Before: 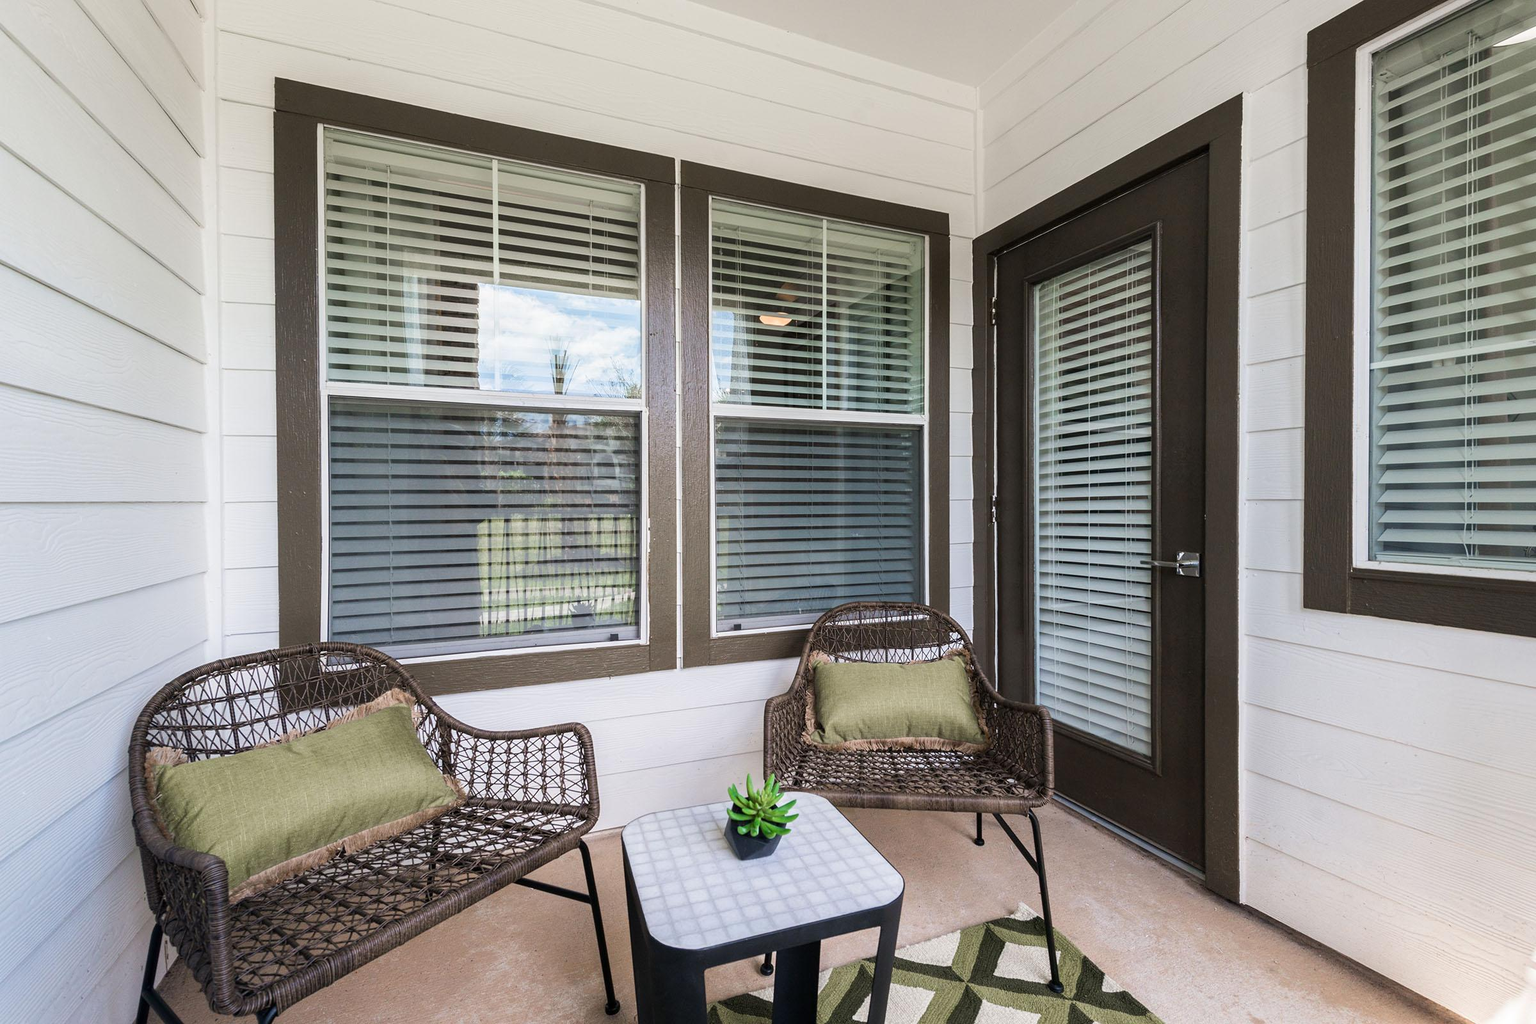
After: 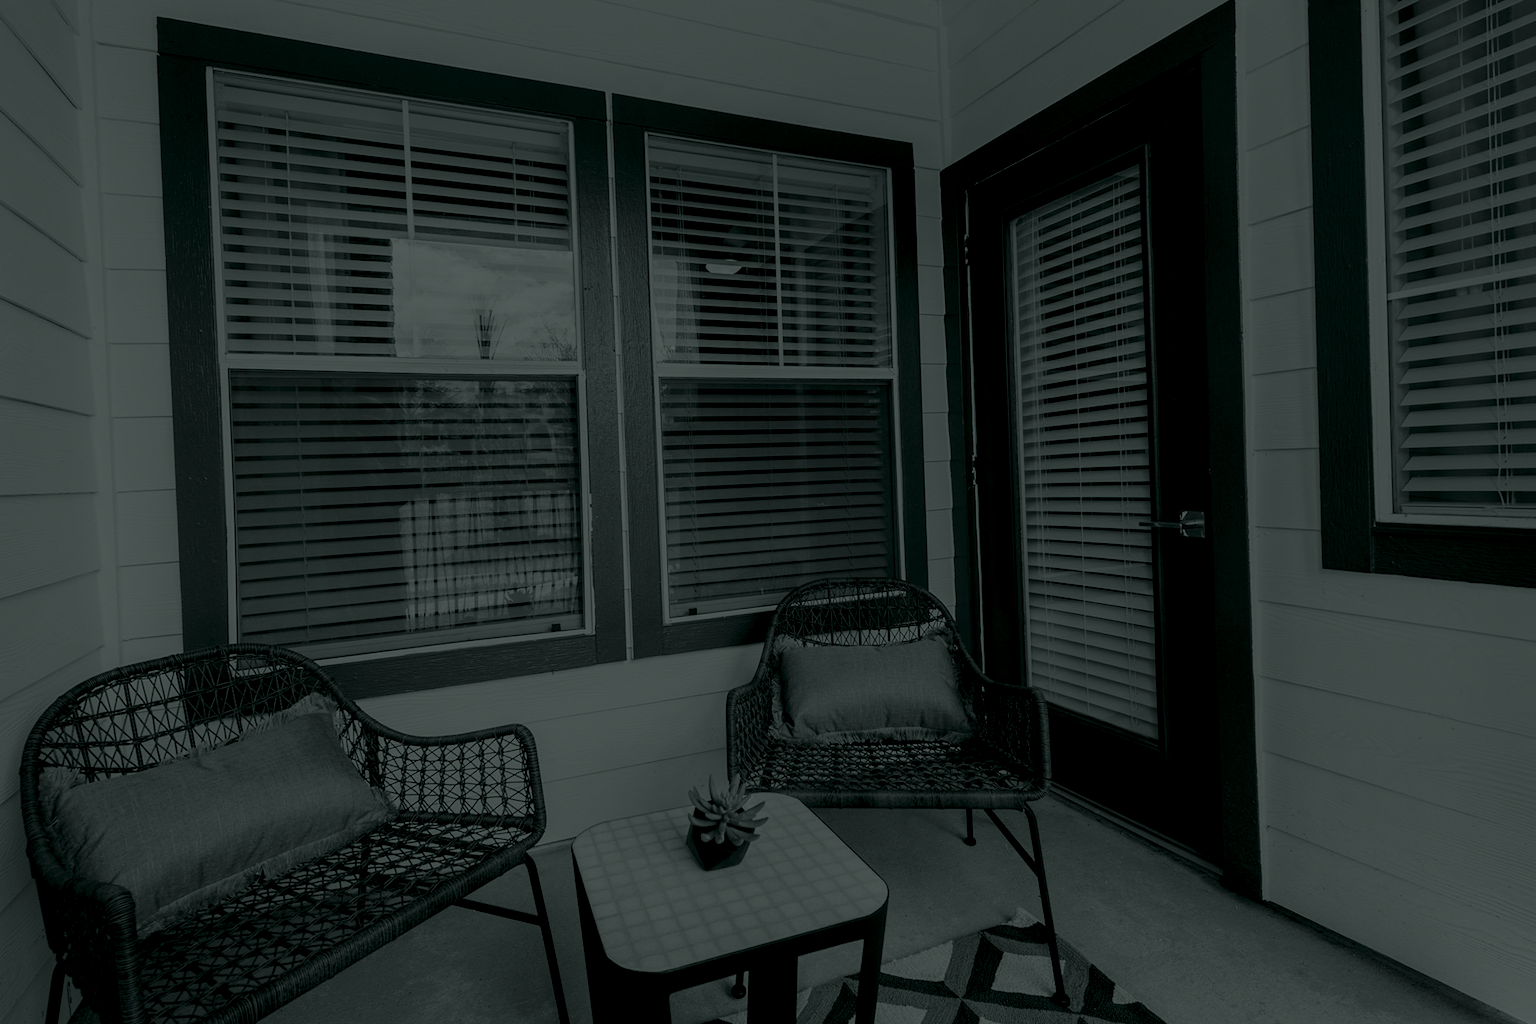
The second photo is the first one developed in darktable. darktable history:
color balance rgb: perceptual saturation grading › global saturation 10%, global vibrance 10%
colorize: hue 90°, saturation 19%, lightness 1.59%, version 1
crop and rotate: angle 1.96°, left 5.673%, top 5.673%
